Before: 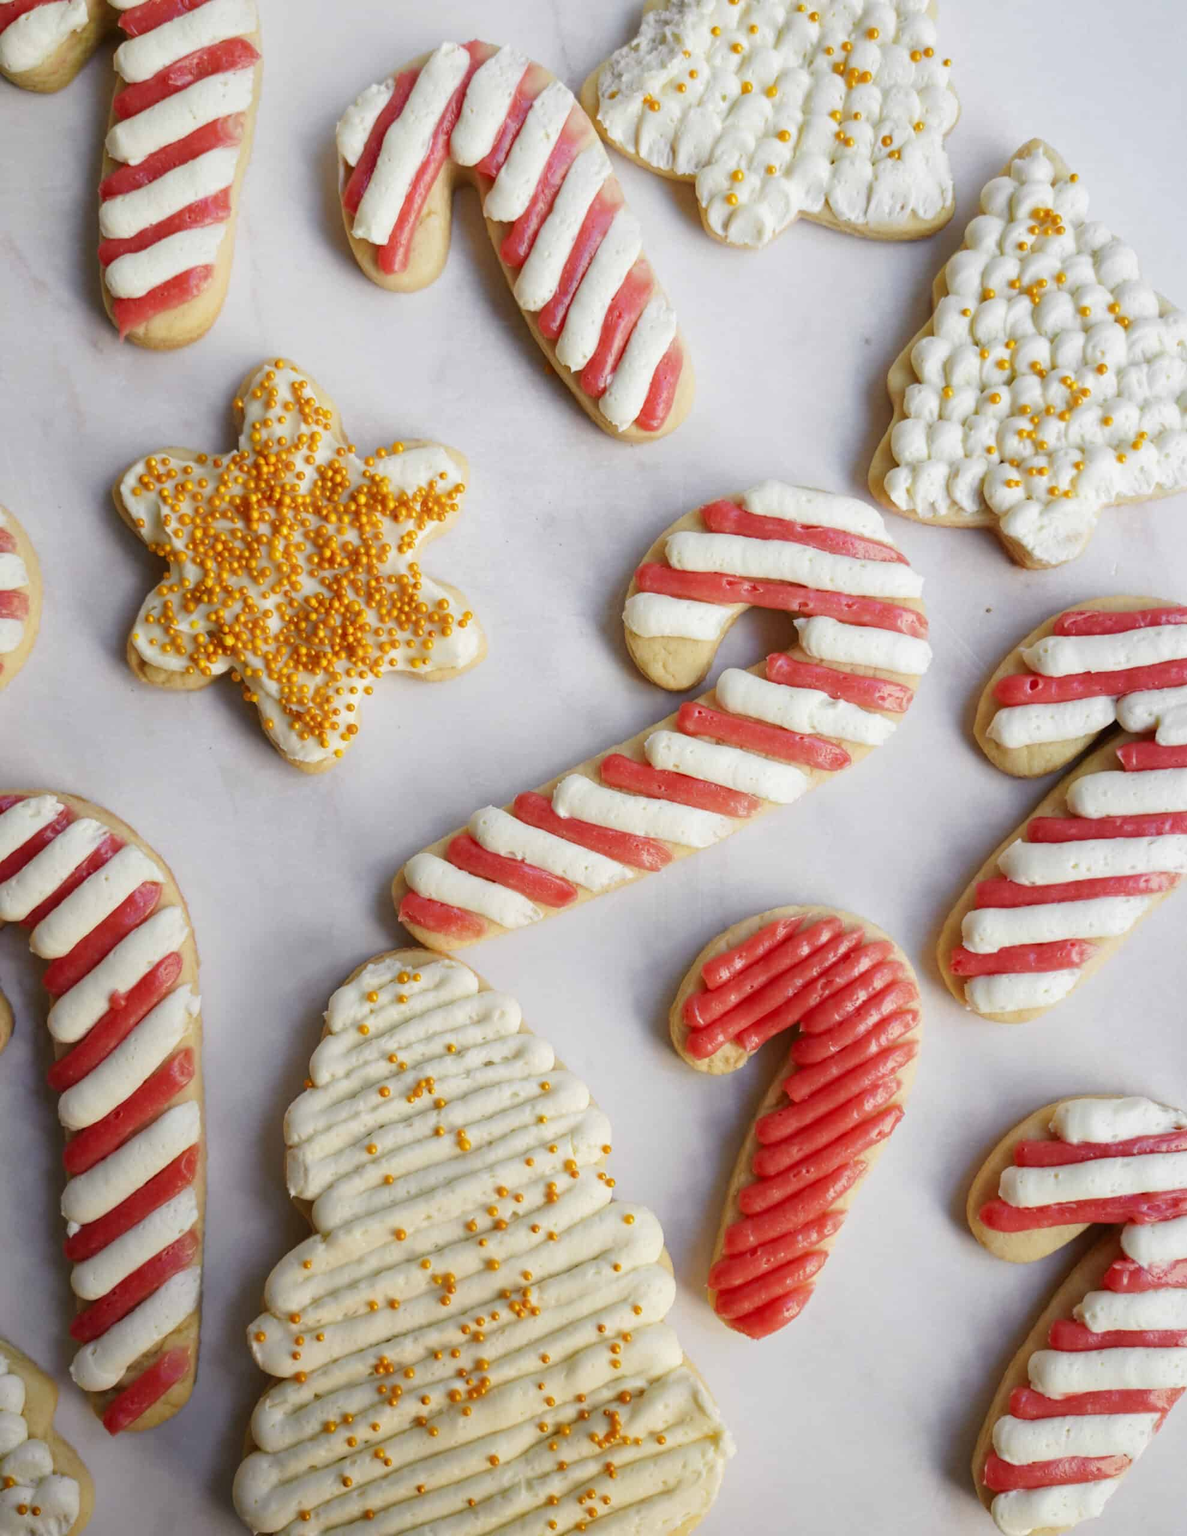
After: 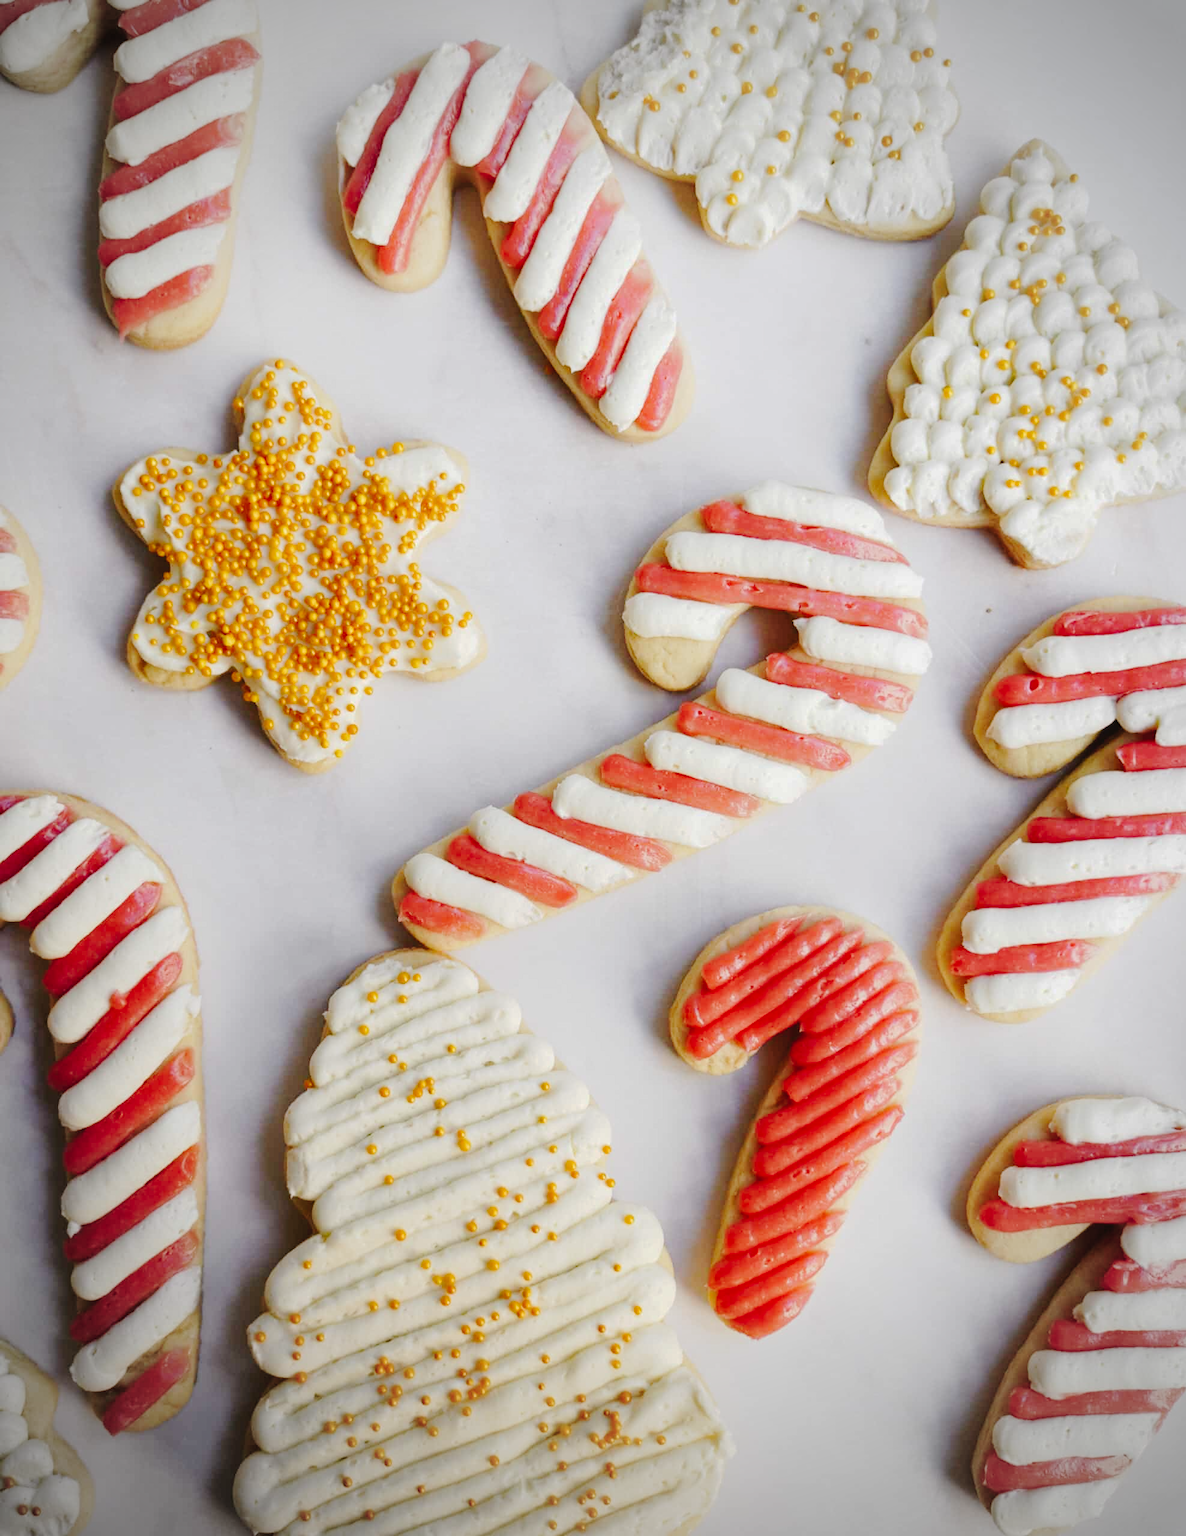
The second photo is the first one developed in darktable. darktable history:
tone curve: curves: ch0 [(0, 0) (0.003, 0.026) (0.011, 0.03) (0.025, 0.038) (0.044, 0.046) (0.069, 0.055) (0.1, 0.075) (0.136, 0.114) (0.177, 0.158) (0.224, 0.215) (0.277, 0.296) (0.335, 0.386) (0.399, 0.479) (0.468, 0.568) (0.543, 0.637) (0.623, 0.707) (0.709, 0.773) (0.801, 0.834) (0.898, 0.896) (1, 1)], preserve colors none
vignetting: fall-off start 71.66%, unbound false
